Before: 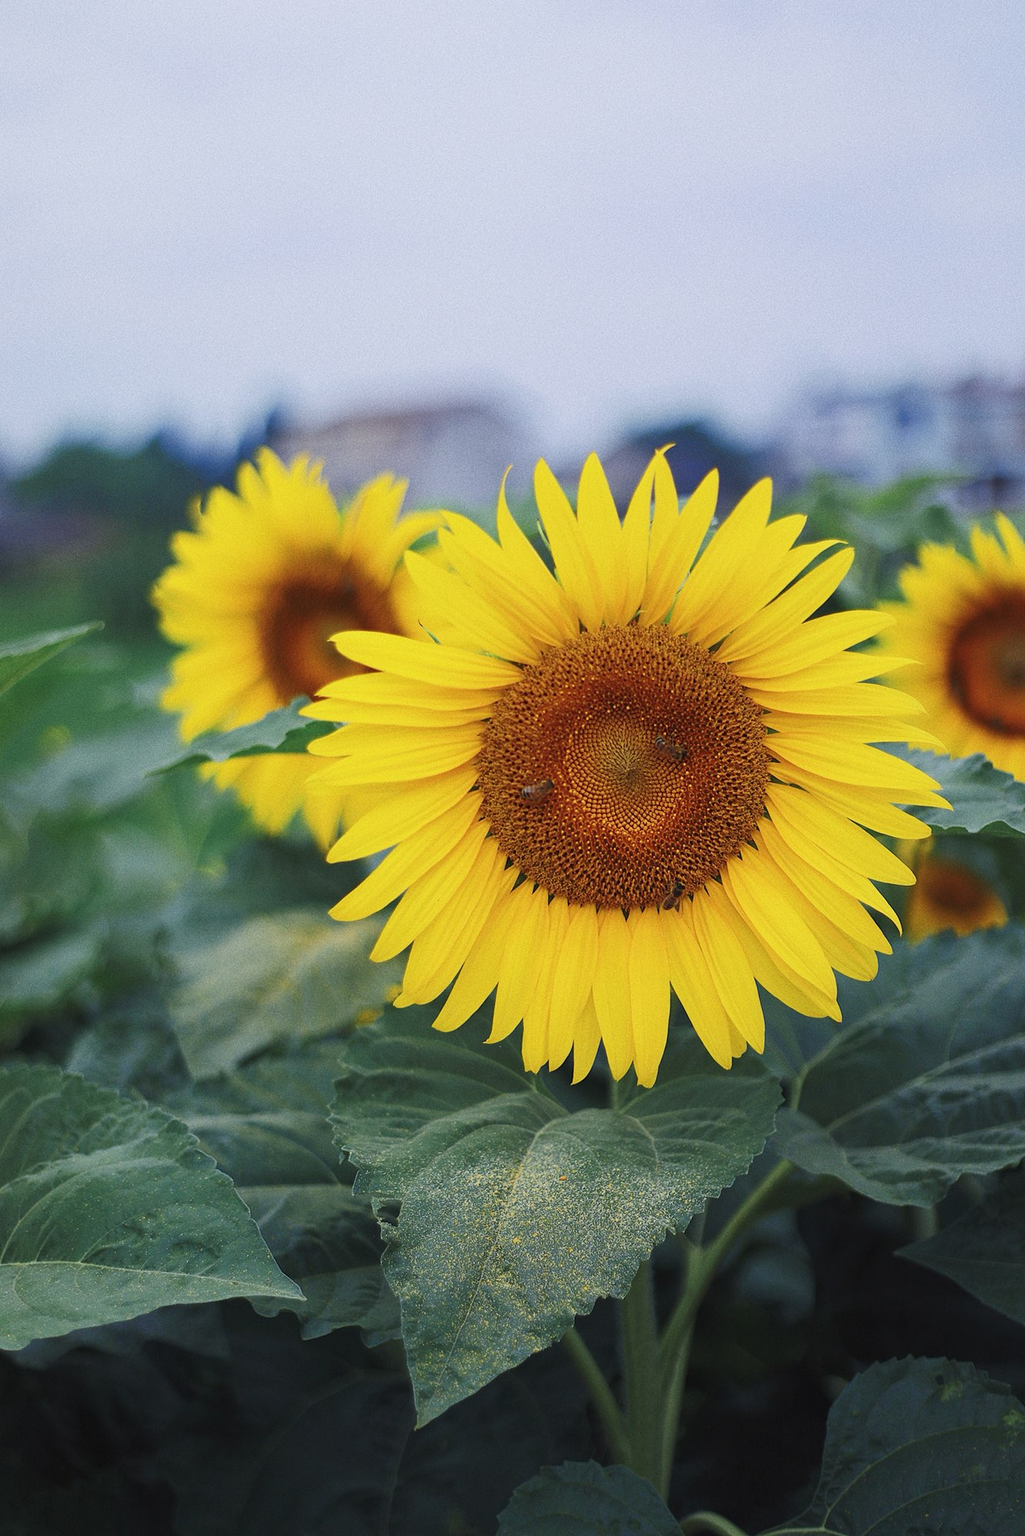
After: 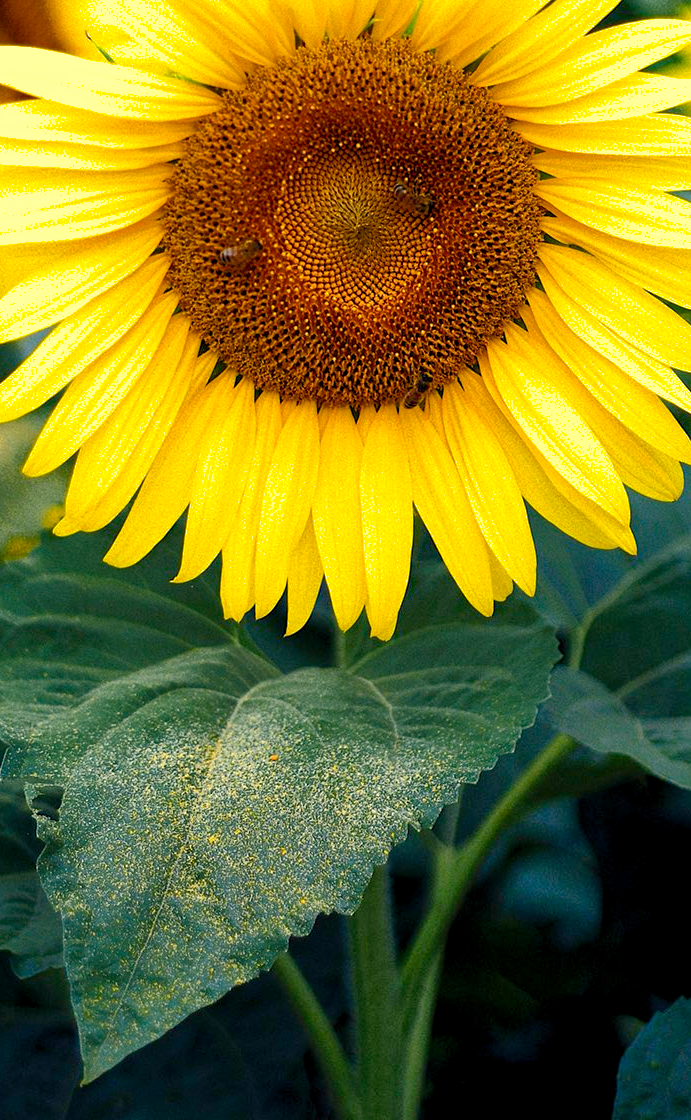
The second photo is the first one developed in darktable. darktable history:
crop: left 34.479%, top 38.822%, right 13.718%, bottom 5.172%
color balance rgb: shadows lift › chroma 1%, shadows lift › hue 240.84°, highlights gain › chroma 2%, highlights gain › hue 73.2°, global offset › luminance -0.5%, perceptual saturation grading › global saturation 20%, perceptual saturation grading › highlights -25%, perceptual saturation grading › shadows 50%, global vibrance 25.26%
tone equalizer: -8 EV -0.75 EV, -7 EV -0.7 EV, -6 EV -0.6 EV, -5 EV -0.4 EV, -3 EV 0.4 EV, -2 EV 0.6 EV, -1 EV 0.7 EV, +0 EV 0.75 EV, edges refinement/feathering 500, mask exposure compensation -1.57 EV, preserve details no
shadows and highlights: on, module defaults
